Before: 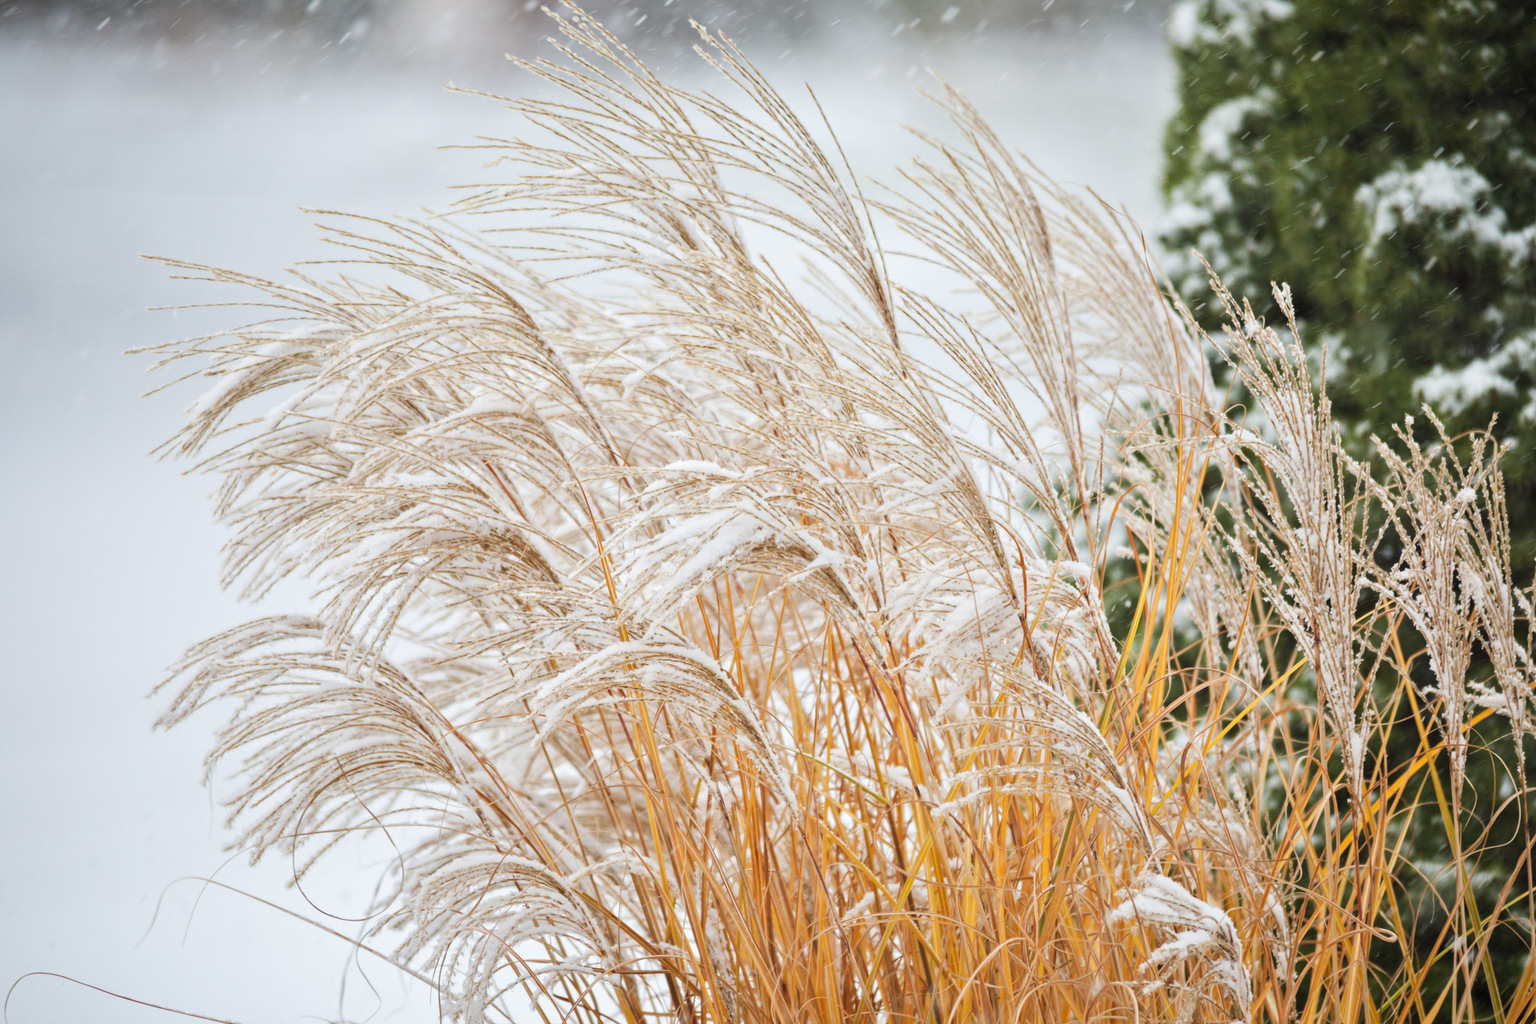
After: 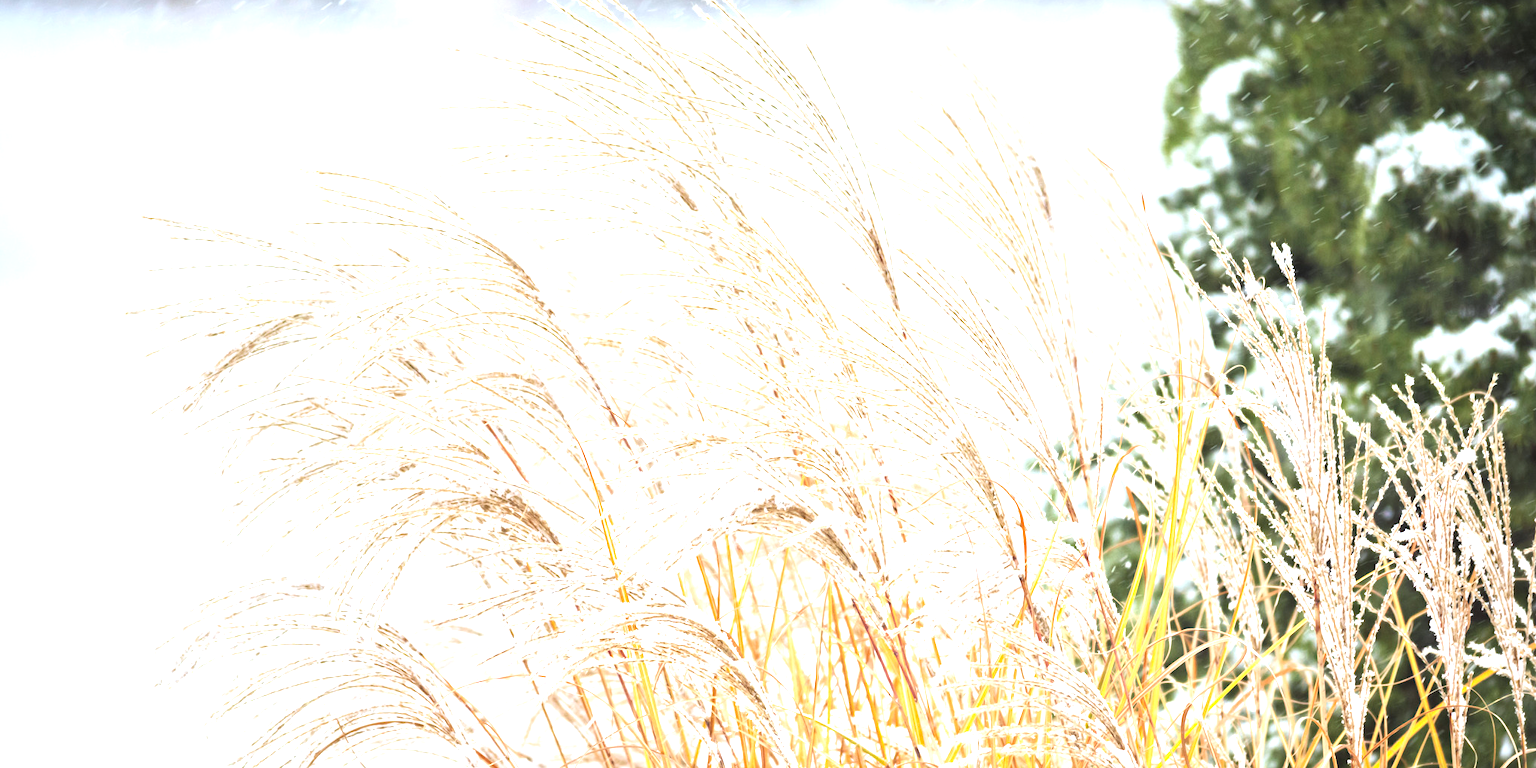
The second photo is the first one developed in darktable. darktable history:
exposure: black level correction 0, exposure 1.2 EV, compensate highlight preservation false
tone equalizer: on, module defaults
white balance: red 0.967, blue 1.049
crop: top 3.857%, bottom 21.132%
